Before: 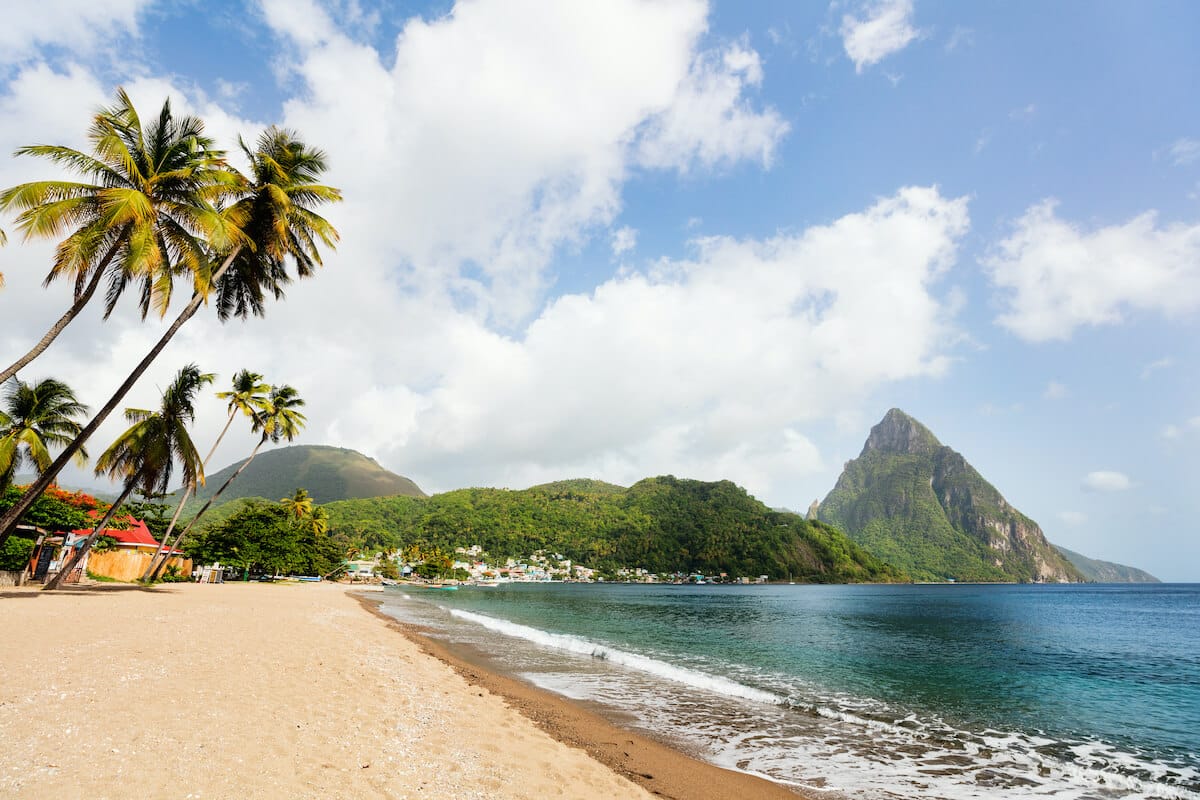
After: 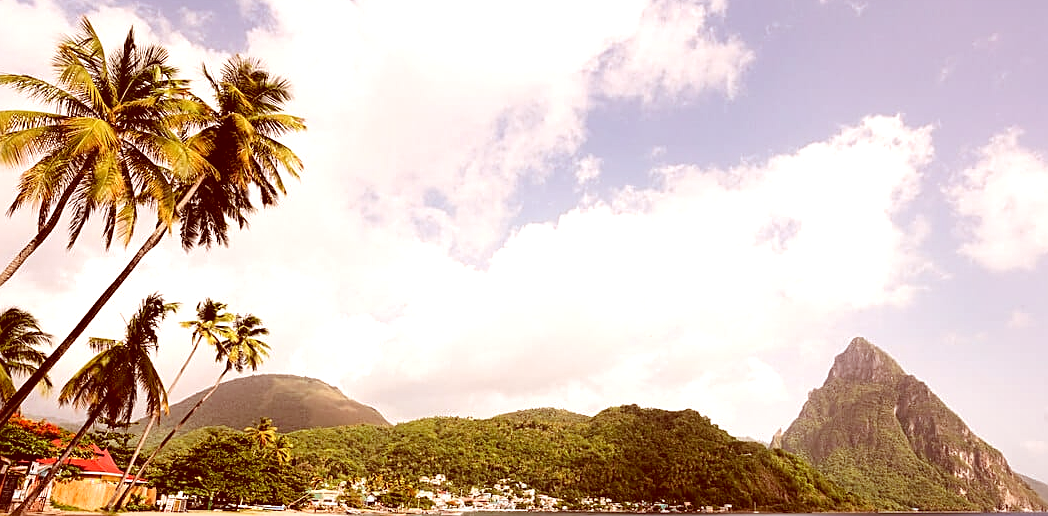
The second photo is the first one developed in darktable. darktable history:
crop: left 3.015%, top 8.969%, right 9.647%, bottom 26.457%
tone equalizer: -8 EV -0.417 EV, -7 EV -0.389 EV, -6 EV -0.333 EV, -5 EV -0.222 EV, -3 EV 0.222 EV, -2 EV 0.333 EV, -1 EV 0.389 EV, +0 EV 0.417 EV, edges refinement/feathering 500, mask exposure compensation -1.25 EV, preserve details no
sharpen: on, module defaults
color correction: highlights a* 9.03, highlights b* 8.71, shadows a* 40, shadows b* 40, saturation 0.8
contrast equalizer: y [[0.439, 0.44, 0.442, 0.457, 0.493, 0.498], [0.5 ×6], [0.5 ×6], [0 ×6], [0 ×6]], mix 0.76
